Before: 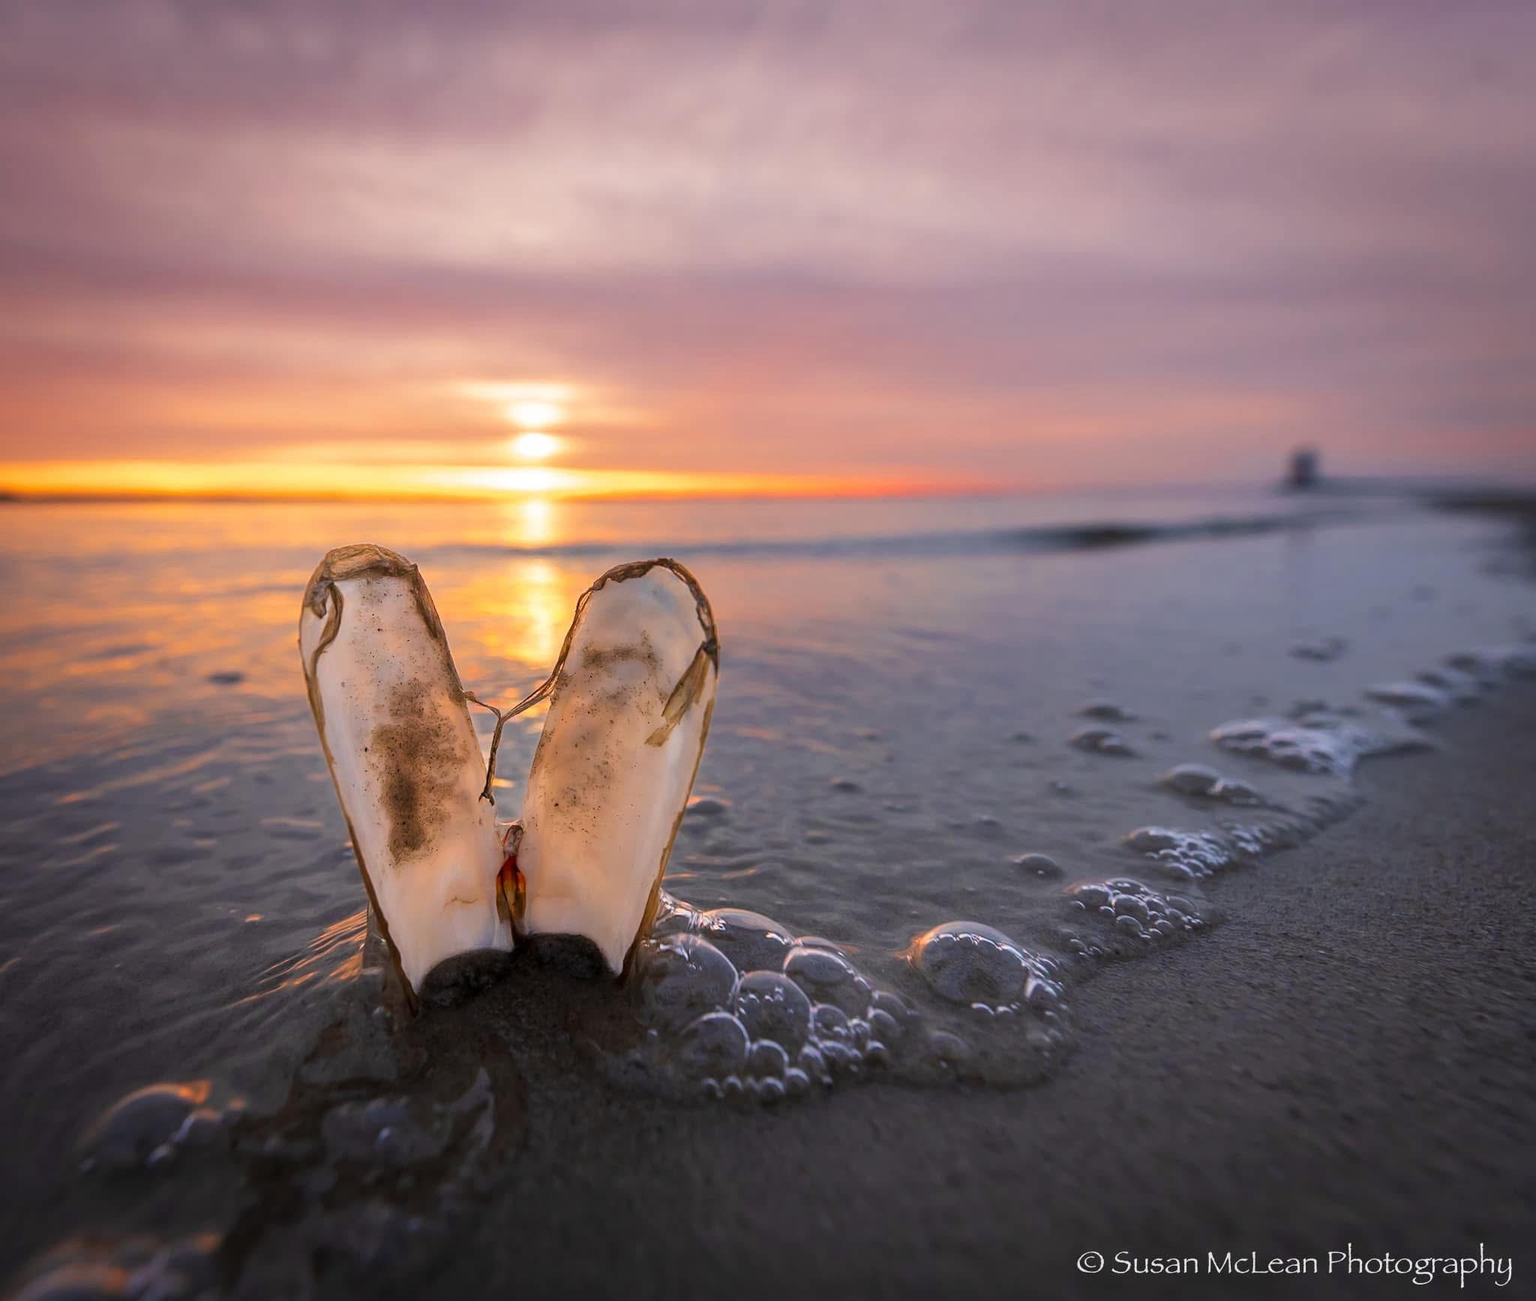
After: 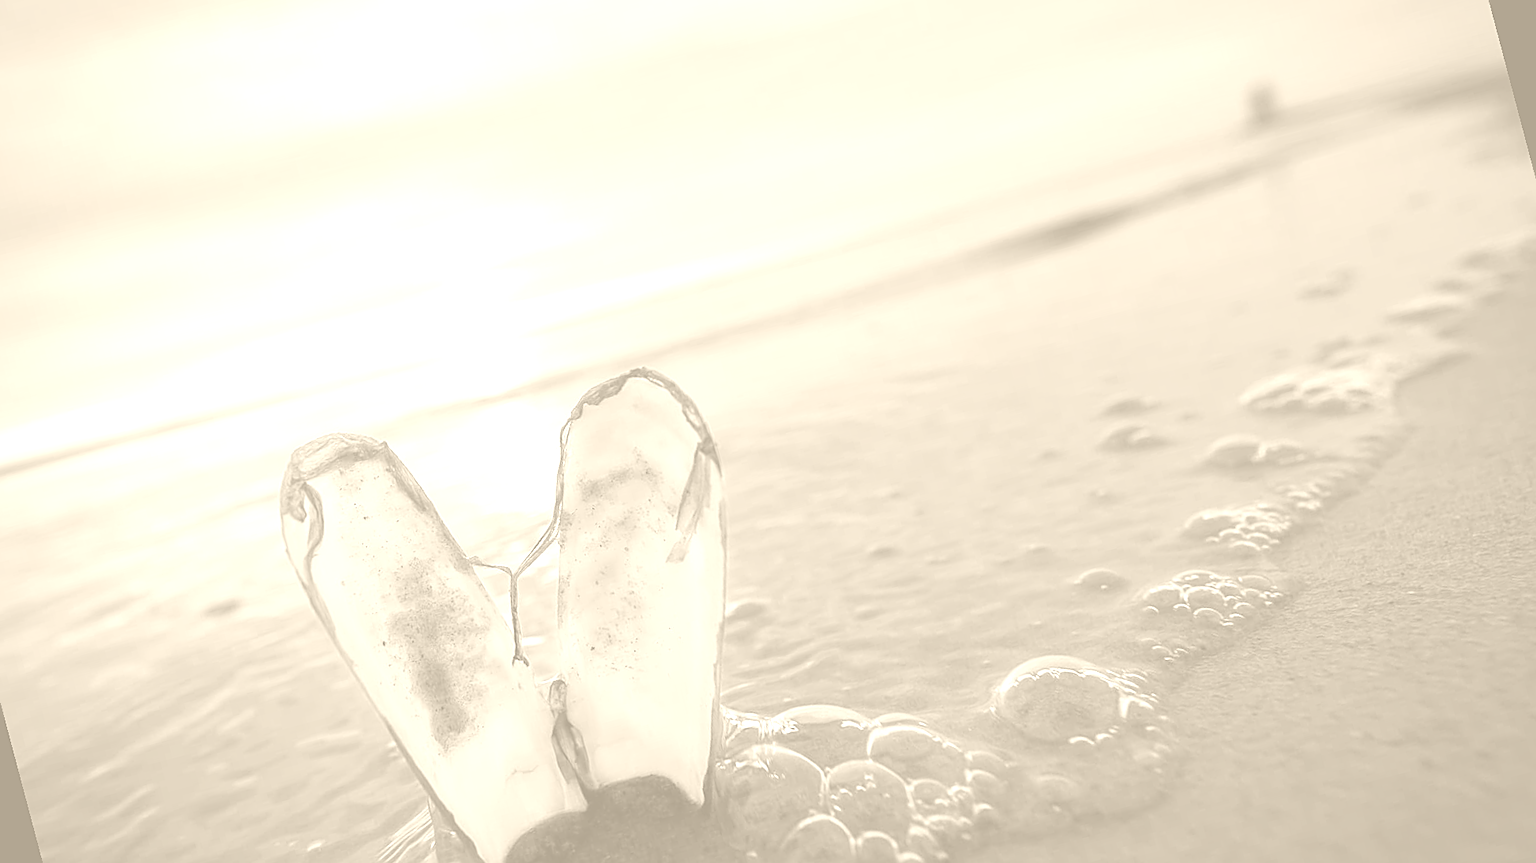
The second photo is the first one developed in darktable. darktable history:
rotate and perspective: rotation -14.8°, crop left 0.1, crop right 0.903, crop top 0.25, crop bottom 0.748
colorize: hue 36°, saturation 71%, lightness 80.79%
color calibration: illuminant as shot in camera, x 0.358, y 0.373, temperature 4628.91 K
sharpen: on, module defaults
